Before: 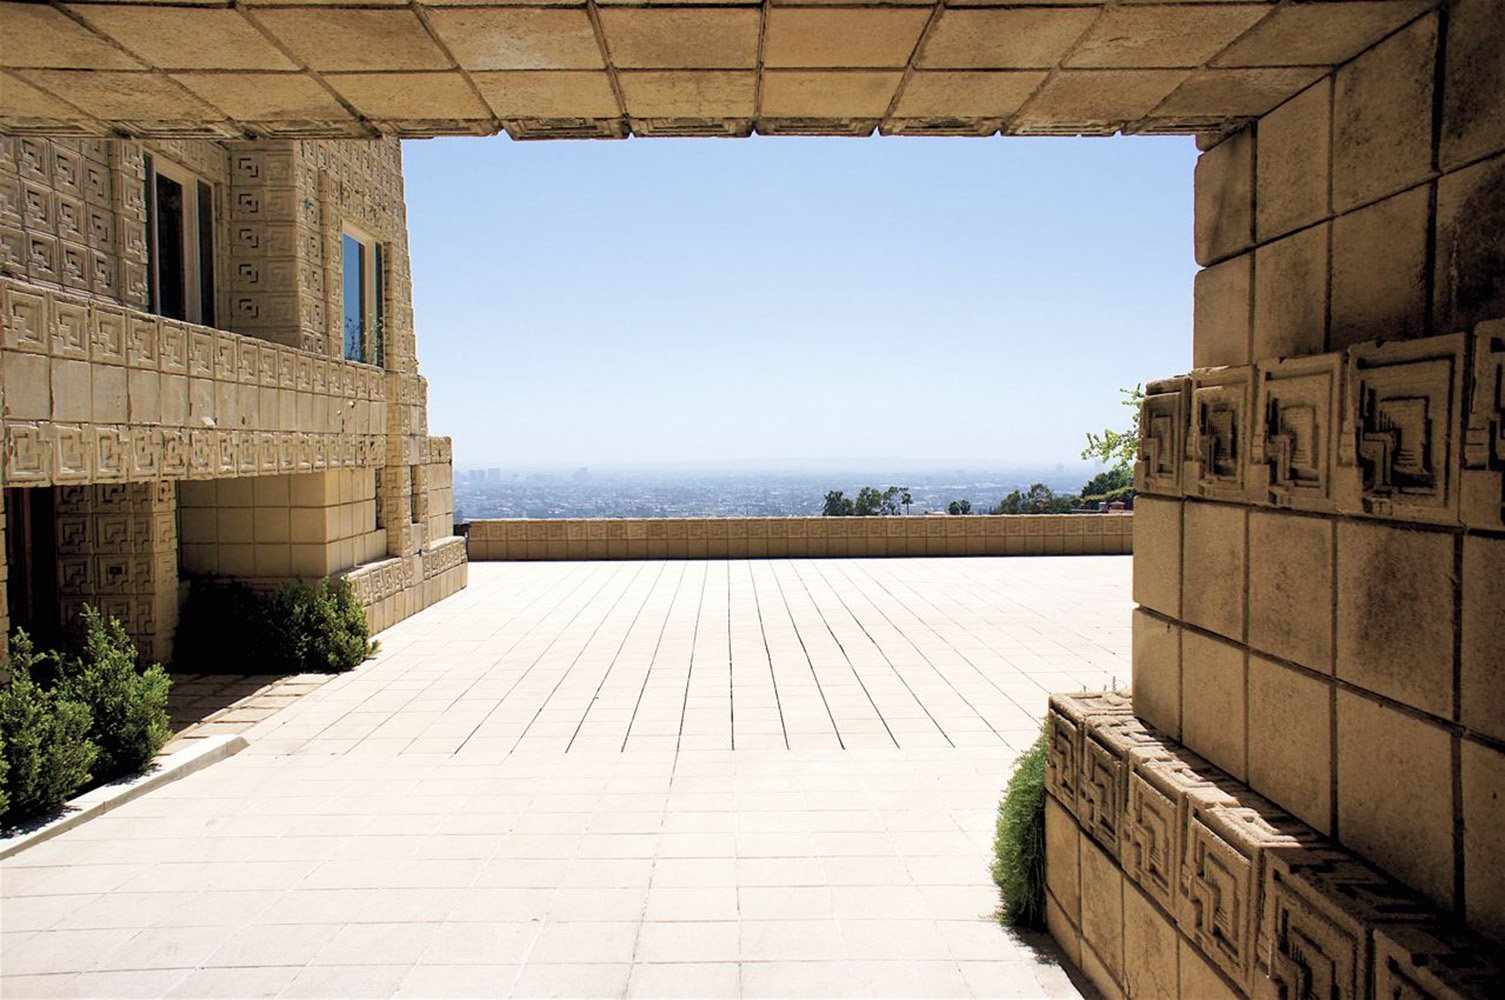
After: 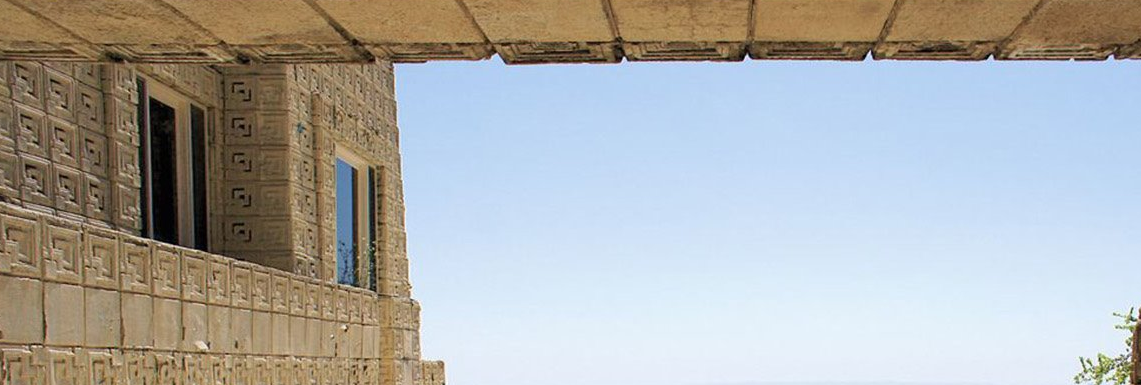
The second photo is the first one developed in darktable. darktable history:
crop: left 0.515%, top 7.632%, right 23.617%, bottom 53.811%
